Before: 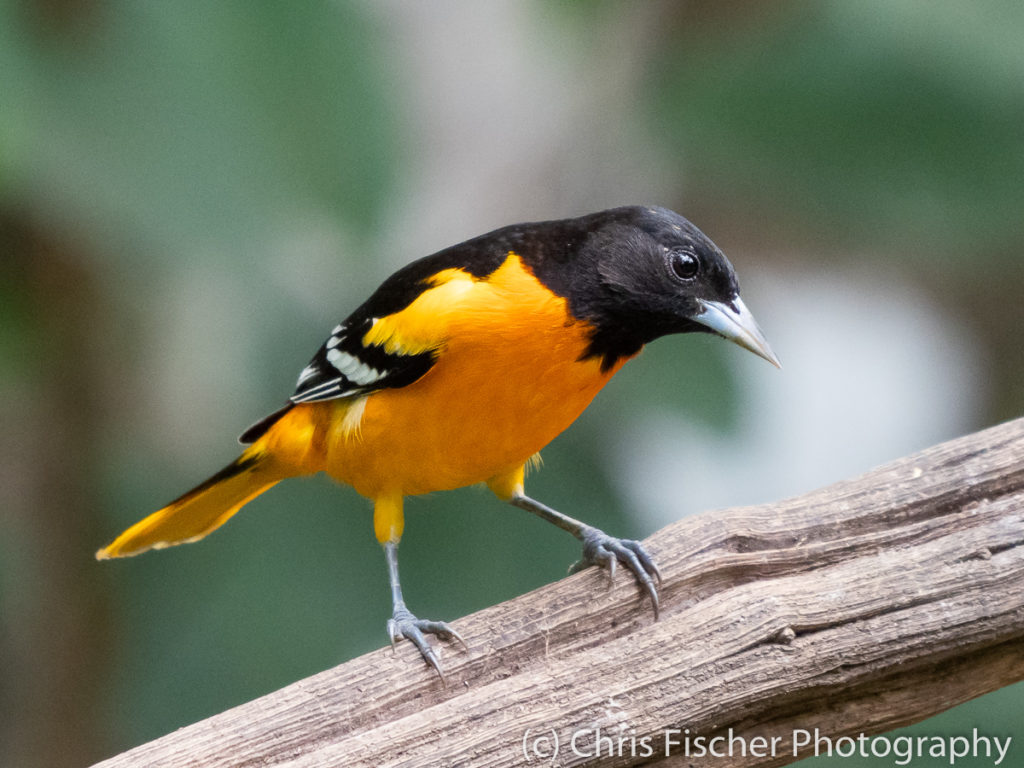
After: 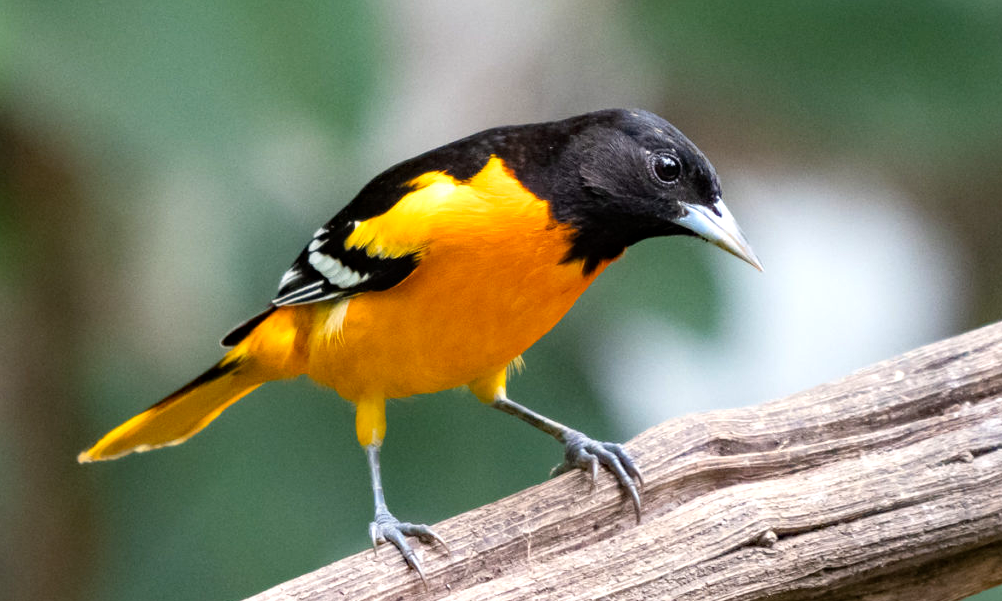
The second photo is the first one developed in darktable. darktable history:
haze removal: compatibility mode true, adaptive false
tone equalizer: -8 EV -0.386 EV, -7 EV -0.354 EV, -6 EV -0.298 EV, -5 EV -0.205 EV, -3 EV 0.197 EV, -2 EV 0.337 EV, -1 EV 0.408 EV, +0 EV 0.389 EV
crop and rotate: left 1.847%, top 12.67%, right 0.219%, bottom 9.057%
